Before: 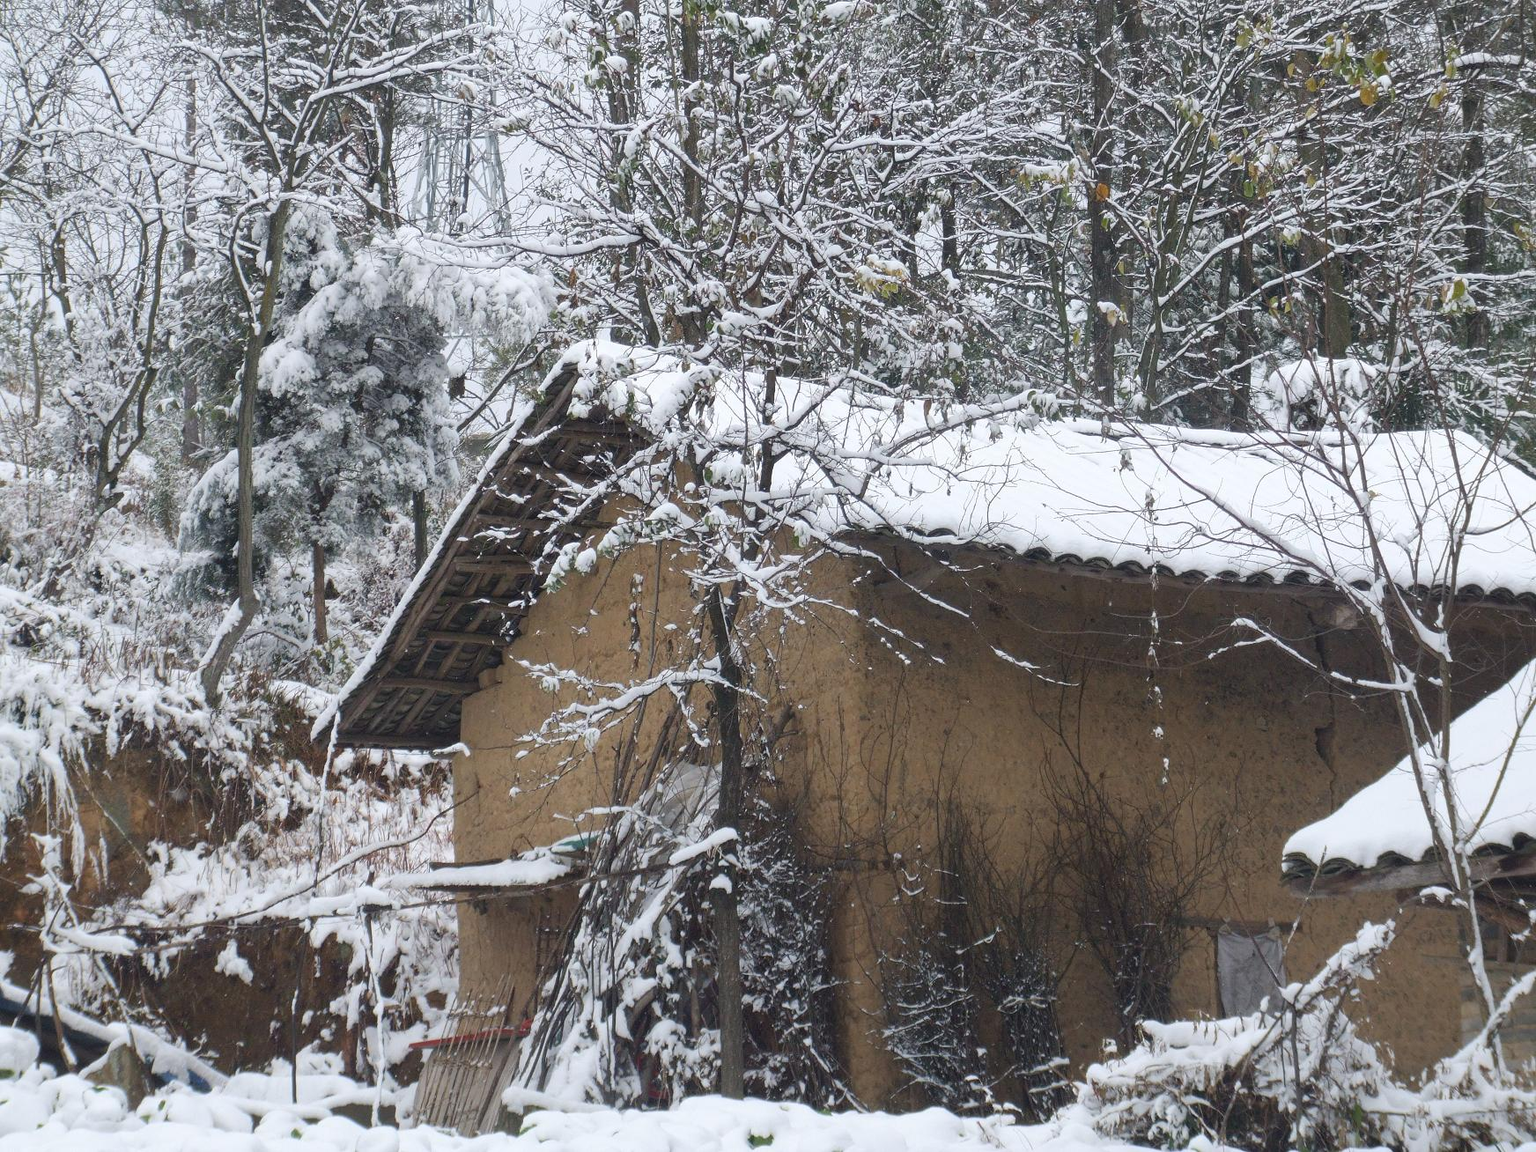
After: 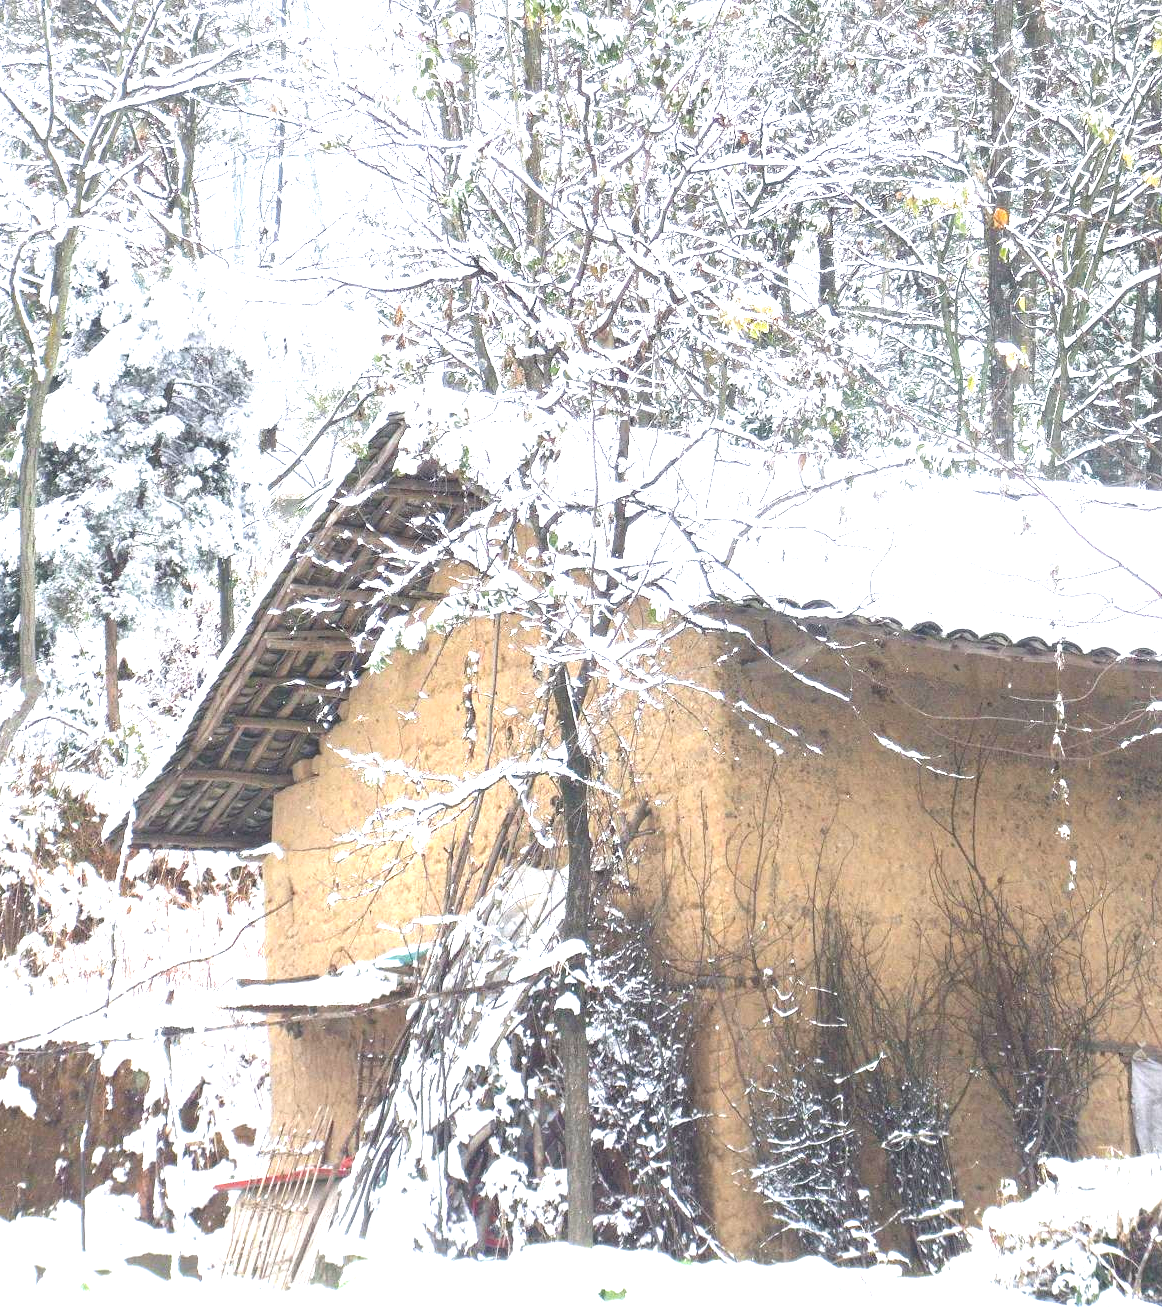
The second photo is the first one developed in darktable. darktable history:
exposure: black level correction 0, exposure 2.138 EV, compensate exposure bias true, compensate highlight preservation false
crop and rotate: left 14.436%, right 18.898%
